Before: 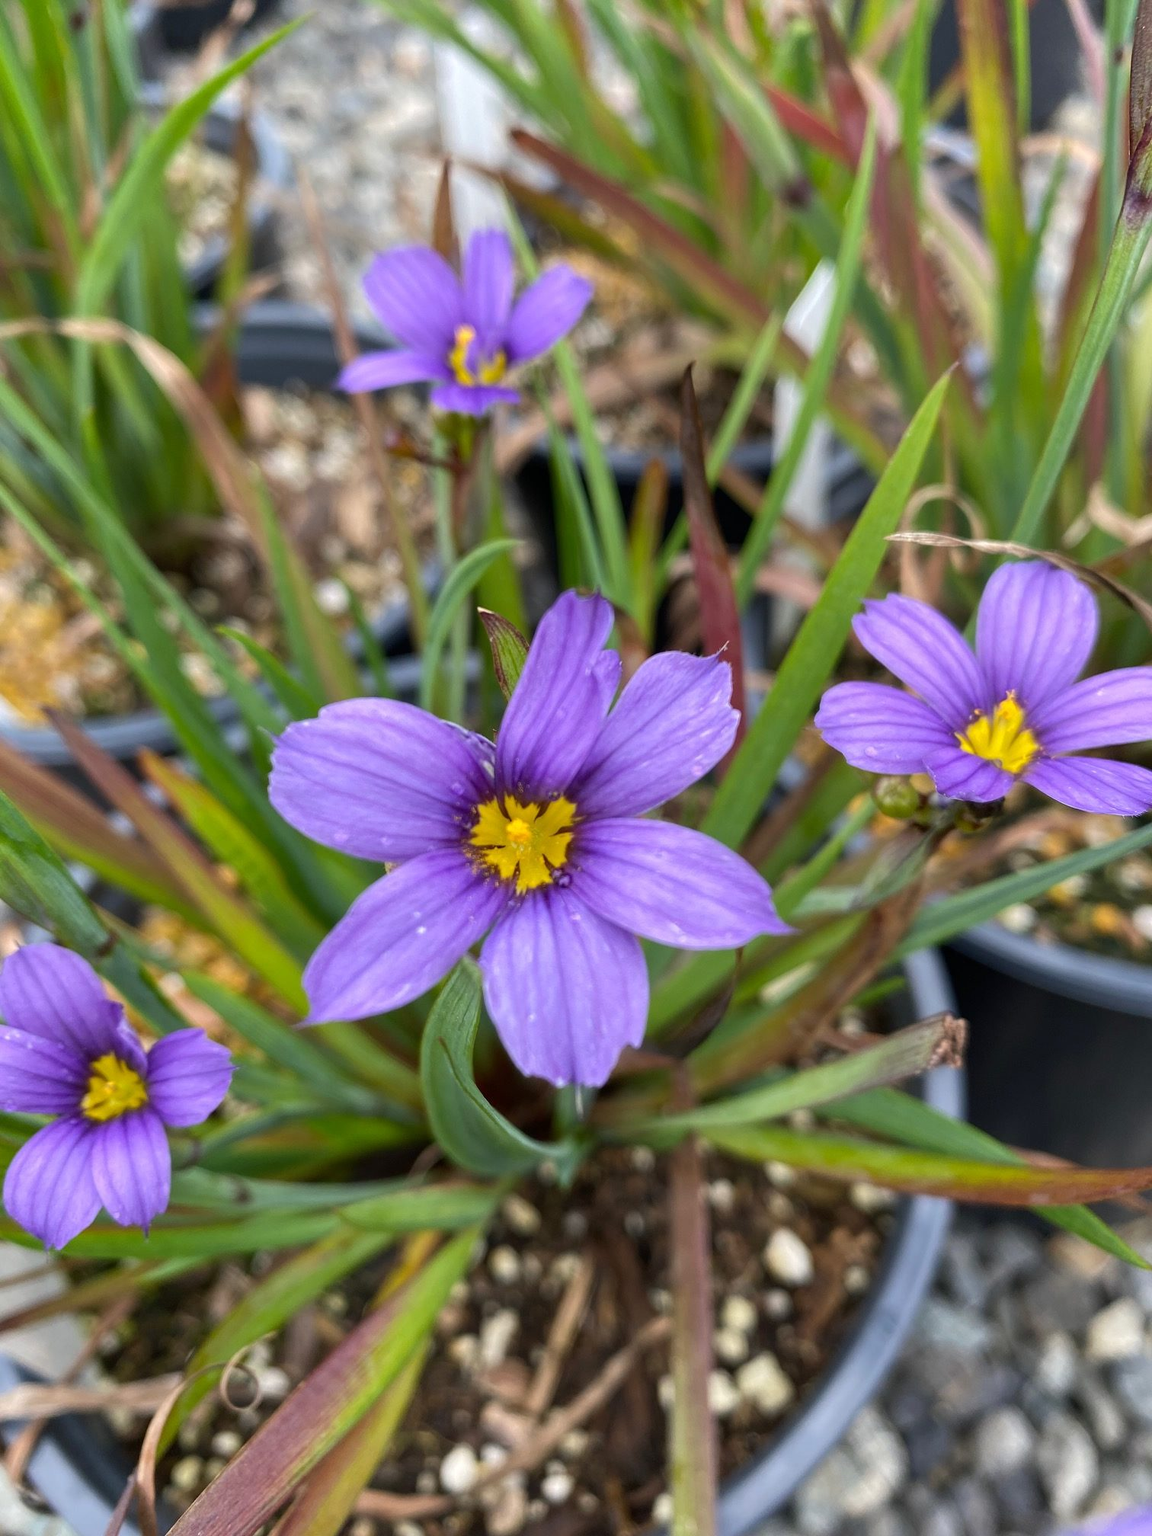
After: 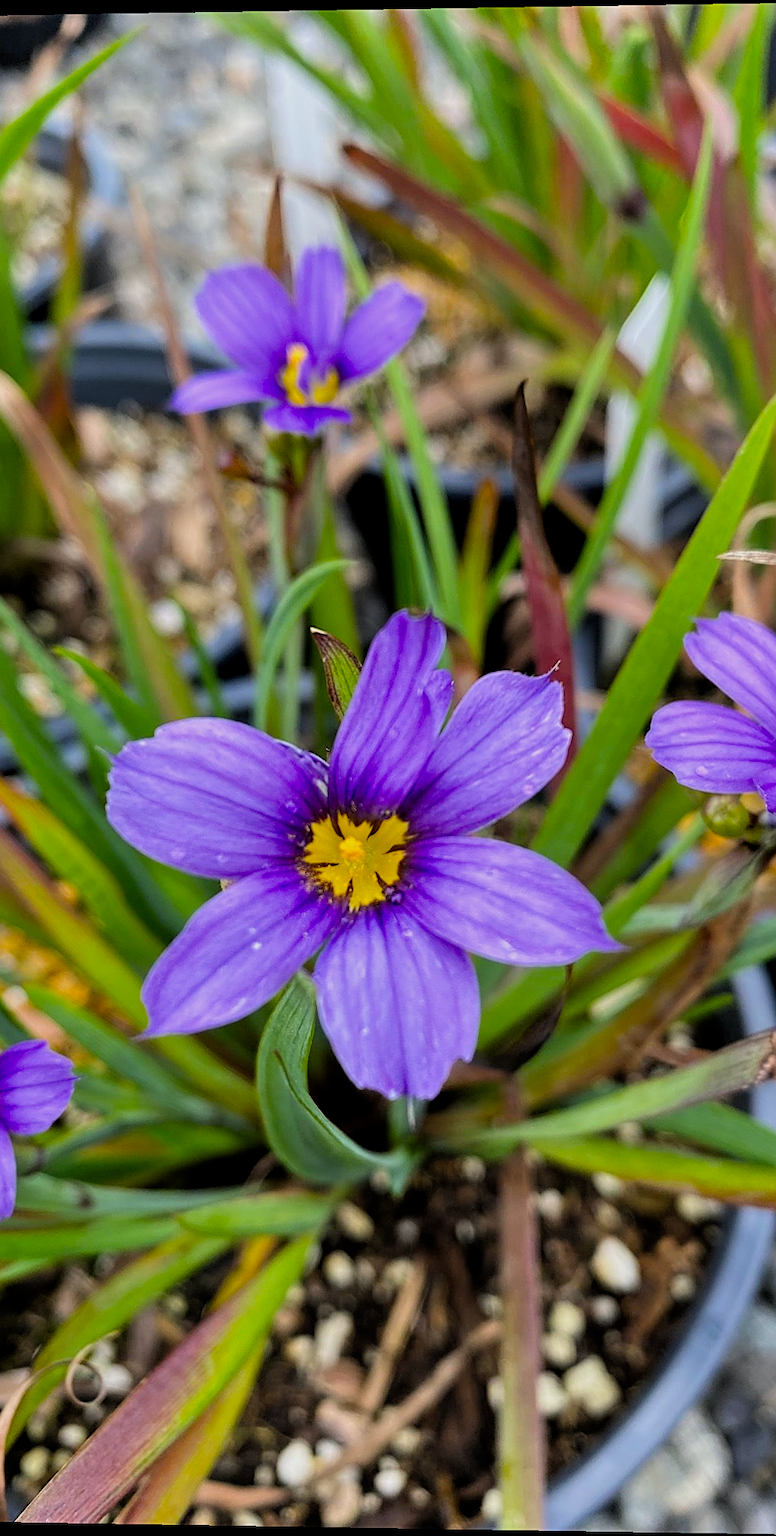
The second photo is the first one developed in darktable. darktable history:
filmic rgb: black relative exposure -7.75 EV, white relative exposure 4.4 EV, threshold 3 EV, target black luminance 0%, hardness 3.76, latitude 50.51%, contrast 1.074, highlights saturation mix 10%, shadows ↔ highlights balance -0.22%, color science v4 (2020), enable highlight reconstruction true
tone equalizer: -7 EV 0.18 EV, -6 EV 0.12 EV, -5 EV 0.08 EV, -4 EV 0.04 EV, -2 EV -0.02 EV, -1 EV -0.04 EV, +0 EV -0.06 EV, luminance estimator HSV value / RGB max
white balance: red 0.986, blue 1.01
contrast equalizer: octaves 7, y [[0.6 ×6], [0.55 ×6], [0 ×6], [0 ×6], [0 ×6]], mix 0.15
shadows and highlights: shadows 37.27, highlights -28.18, soften with gaussian
crop and rotate: left 14.436%, right 18.898%
sharpen: on, module defaults
rotate and perspective: lens shift (vertical) 0.048, lens shift (horizontal) -0.024, automatic cropping off
